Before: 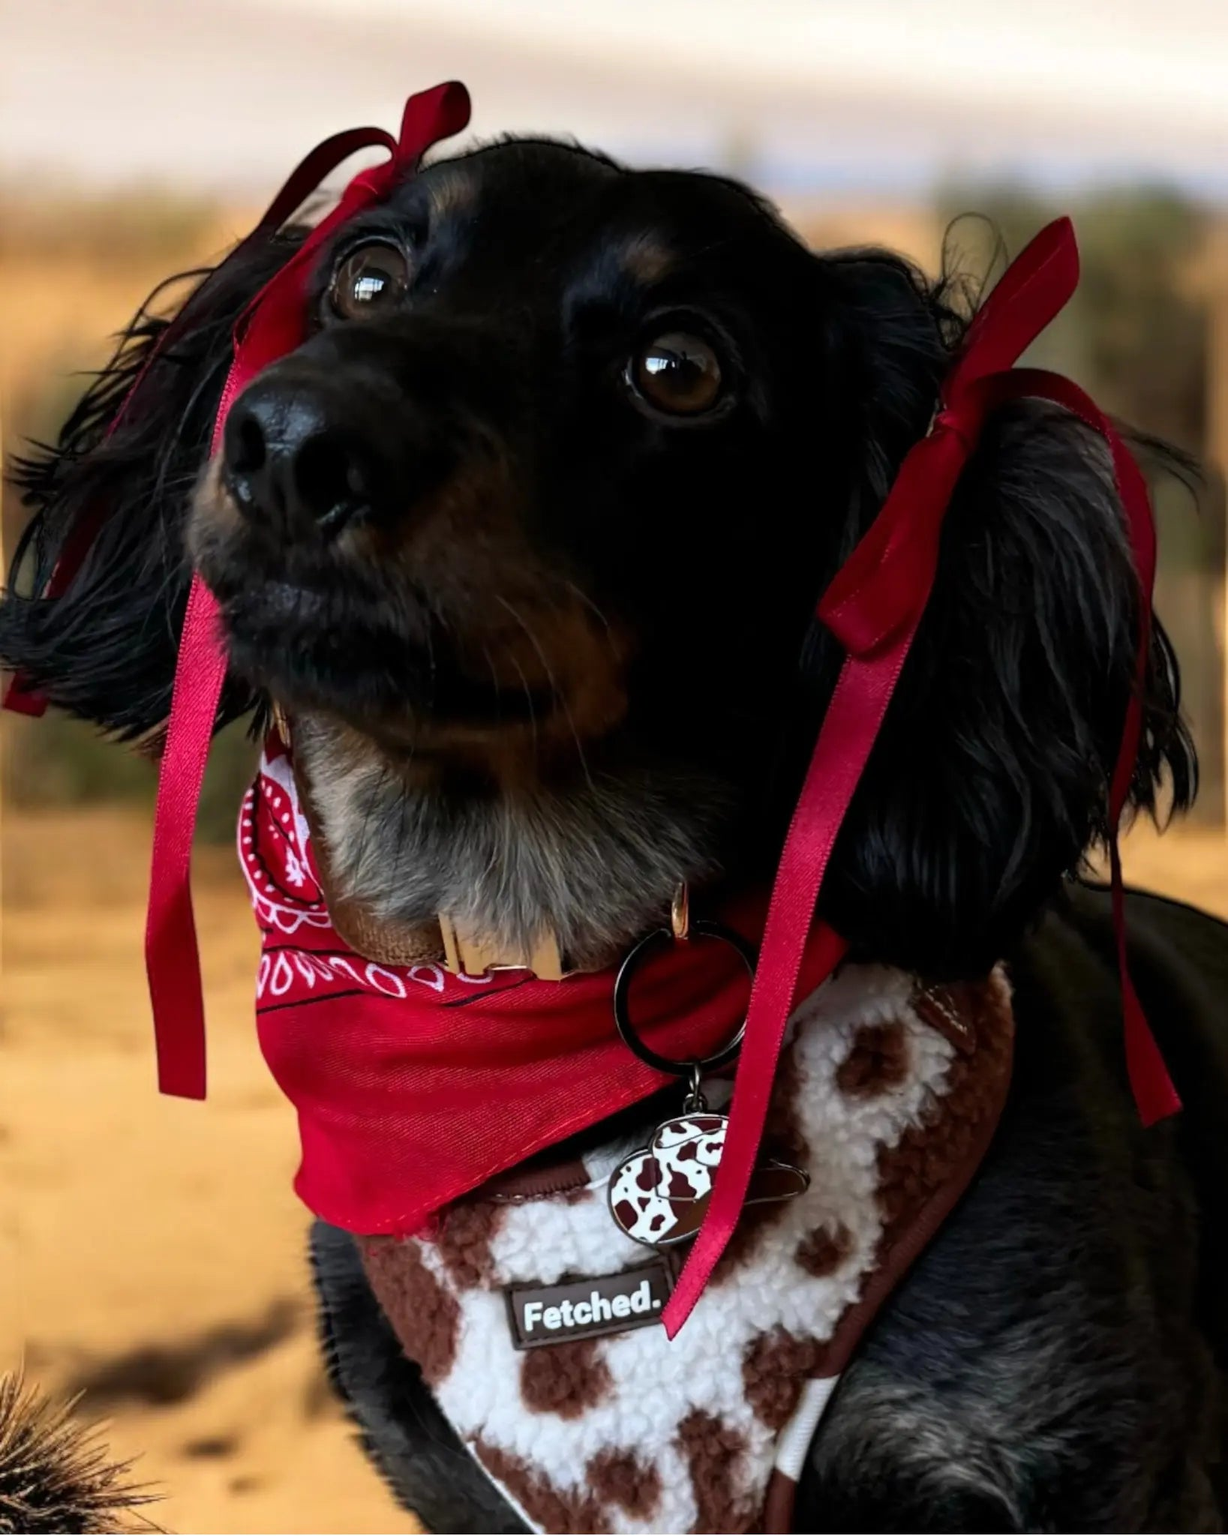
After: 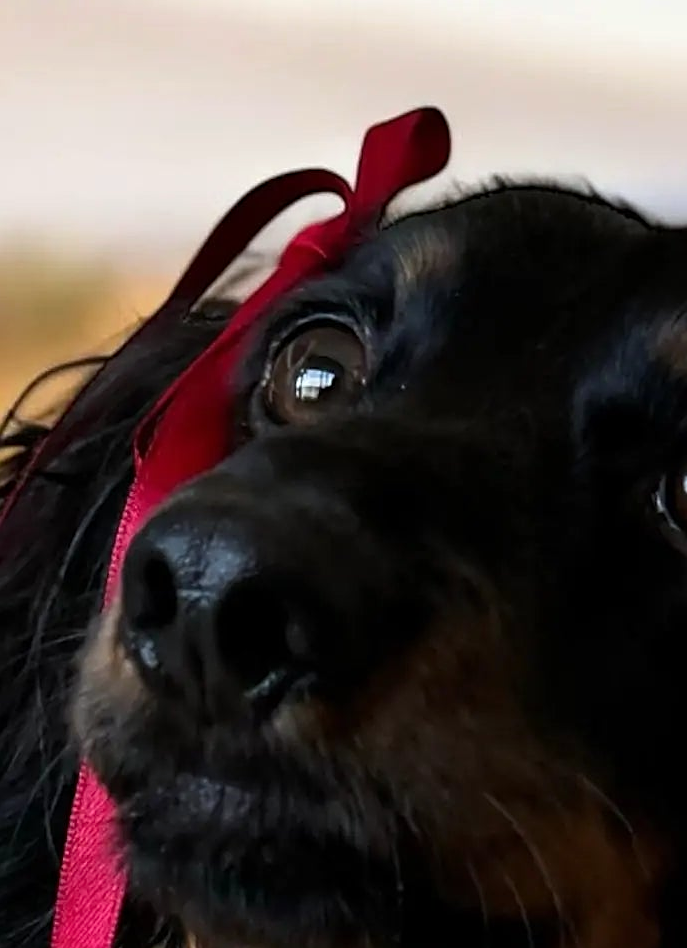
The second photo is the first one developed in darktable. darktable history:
crop and rotate: left 10.817%, top 0.062%, right 47.194%, bottom 53.626%
sharpen: amount 0.478
white balance: red 0.982, blue 1.018
